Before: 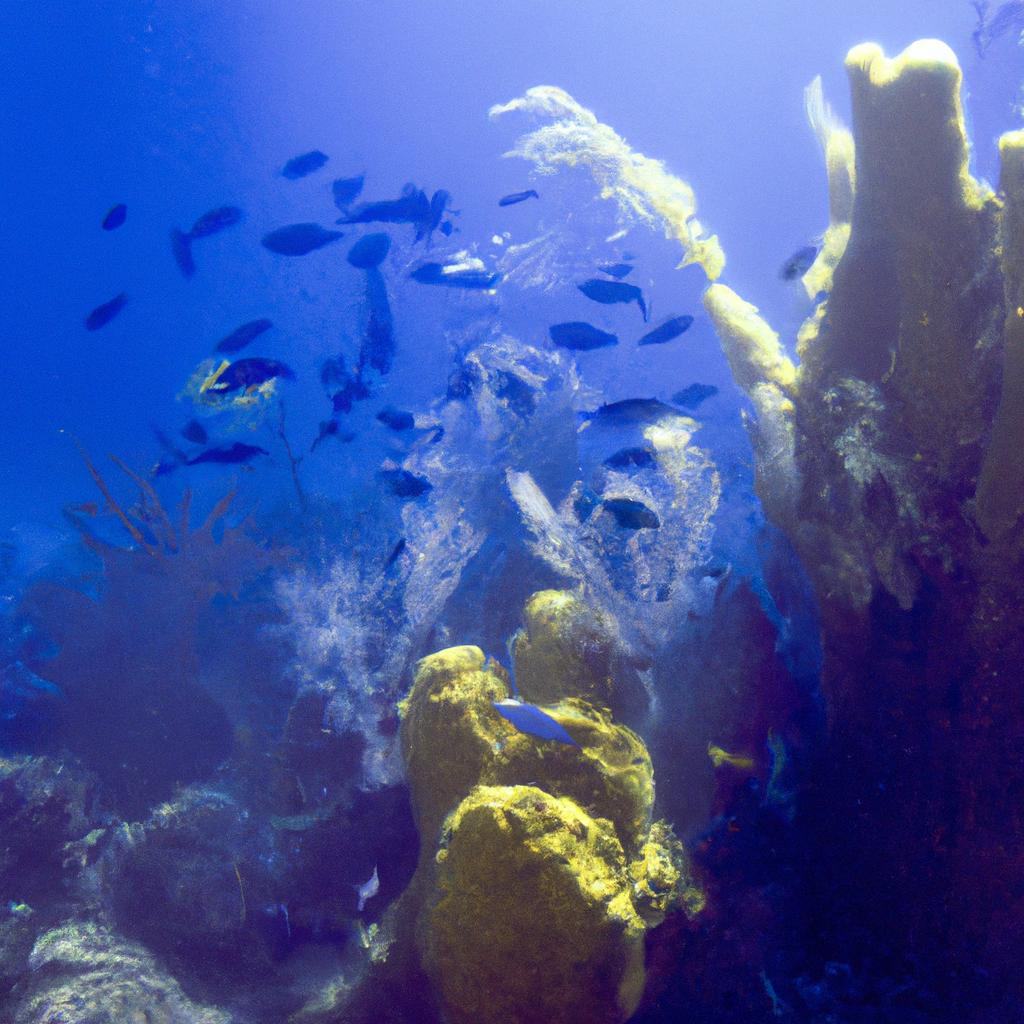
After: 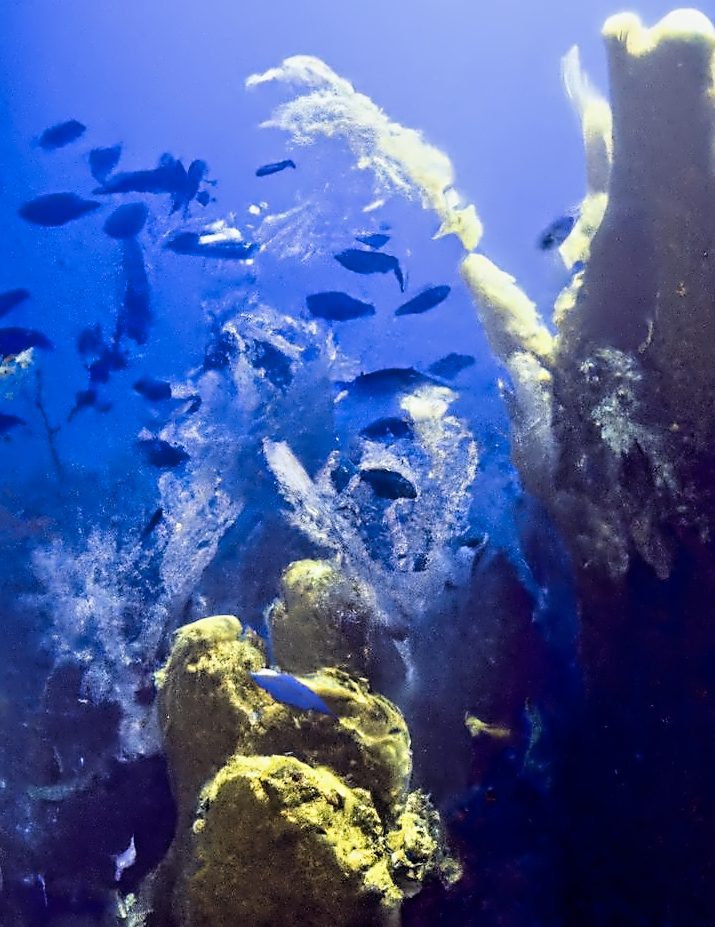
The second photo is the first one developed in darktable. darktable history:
filmic rgb: black relative exposure -5.06 EV, white relative exposure 3.2 EV, threshold 3.05 EV, hardness 3.44, contrast 1.185, highlights saturation mix -31.43%, enable highlight reconstruction true
contrast equalizer: y [[0.5, 0.542, 0.583, 0.625, 0.667, 0.708], [0.5 ×6], [0.5 ×6], [0, 0.033, 0.067, 0.1, 0.133, 0.167], [0, 0.05, 0.1, 0.15, 0.2, 0.25]]
sharpen: amount 0.212
contrast brightness saturation: saturation 0.126
crop and rotate: left 23.777%, top 3.009%, right 6.304%, bottom 6.429%
exposure: compensate highlight preservation false
